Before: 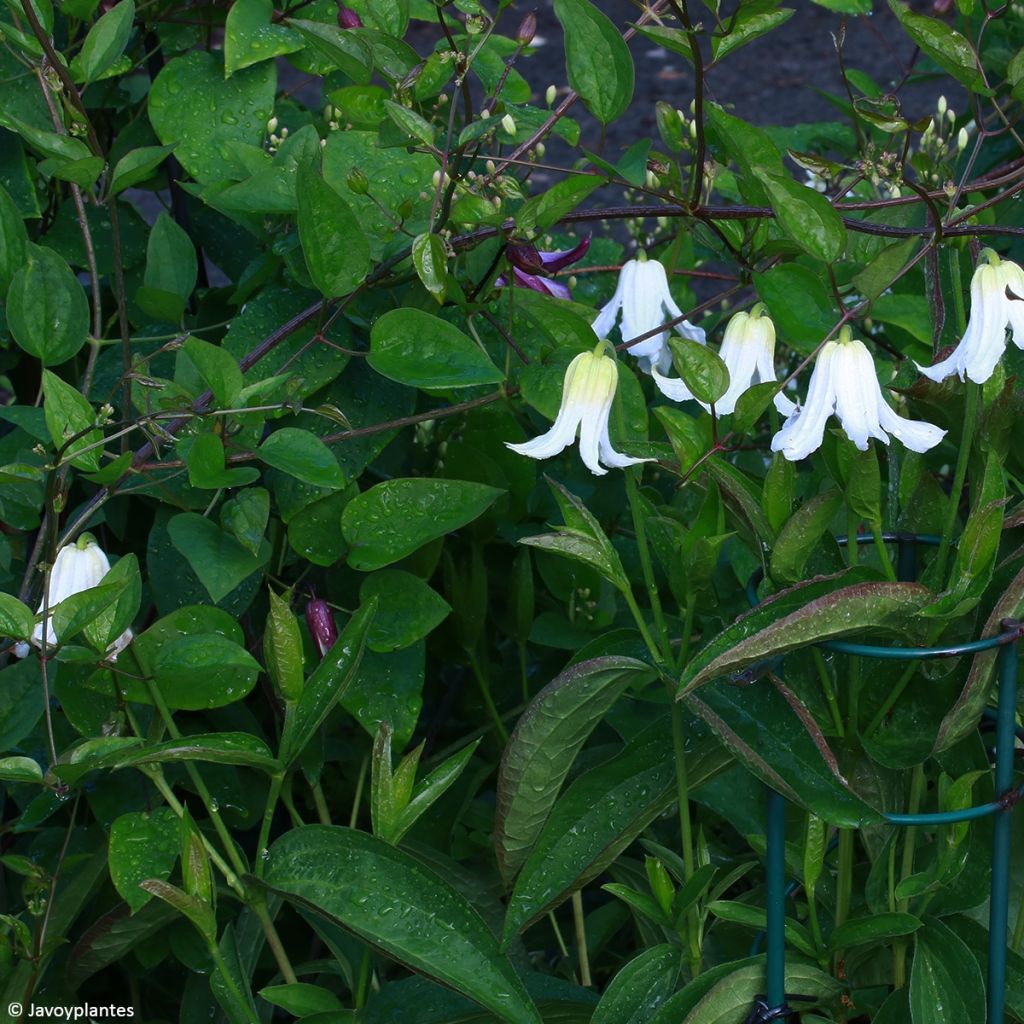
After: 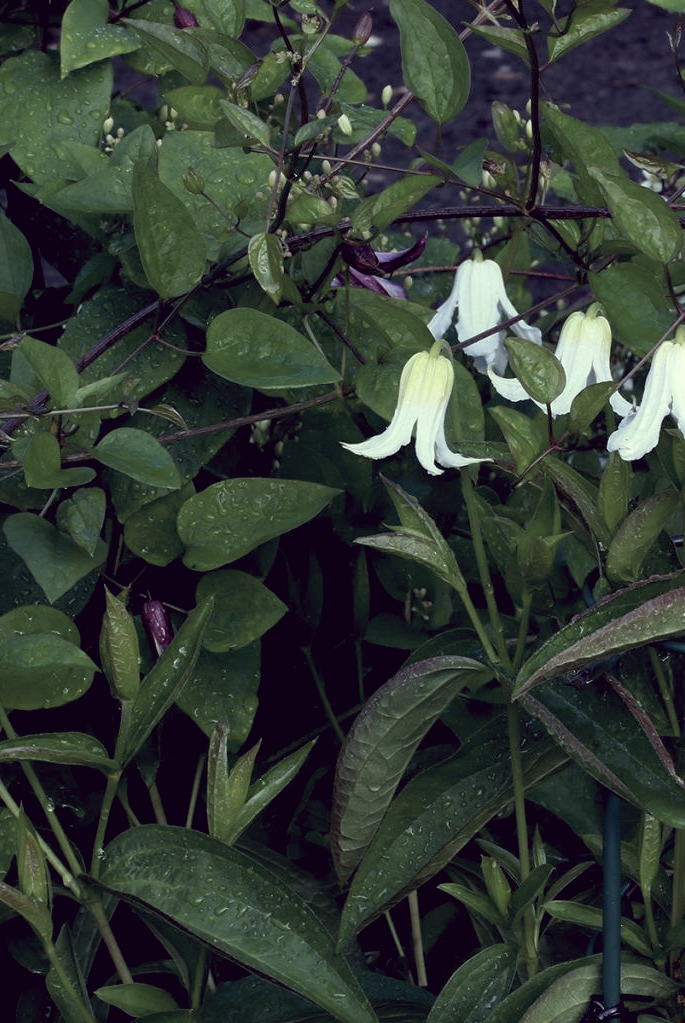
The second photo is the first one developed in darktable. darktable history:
color correction: highlights a* -20.84, highlights b* 20.13, shadows a* 19.66, shadows b* -21.17, saturation 0.458
exposure: black level correction -0.003, exposure 0.036 EV, compensate highlight preservation false
color balance rgb: highlights gain › chroma 1.6%, highlights gain › hue 56.86°, global offset › luminance -1.434%, perceptual saturation grading › global saturation 0.792%, global vibrance 15.68%
crop and rotate: left 16.03%, right 17.075%
